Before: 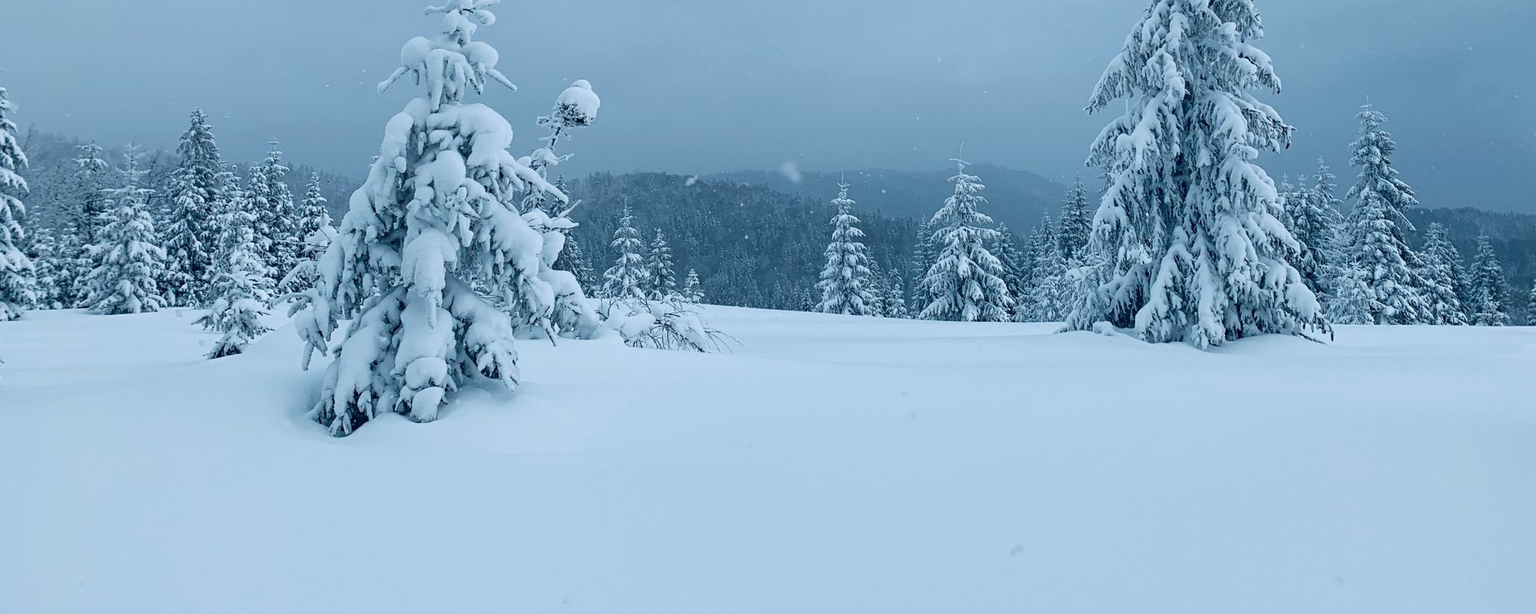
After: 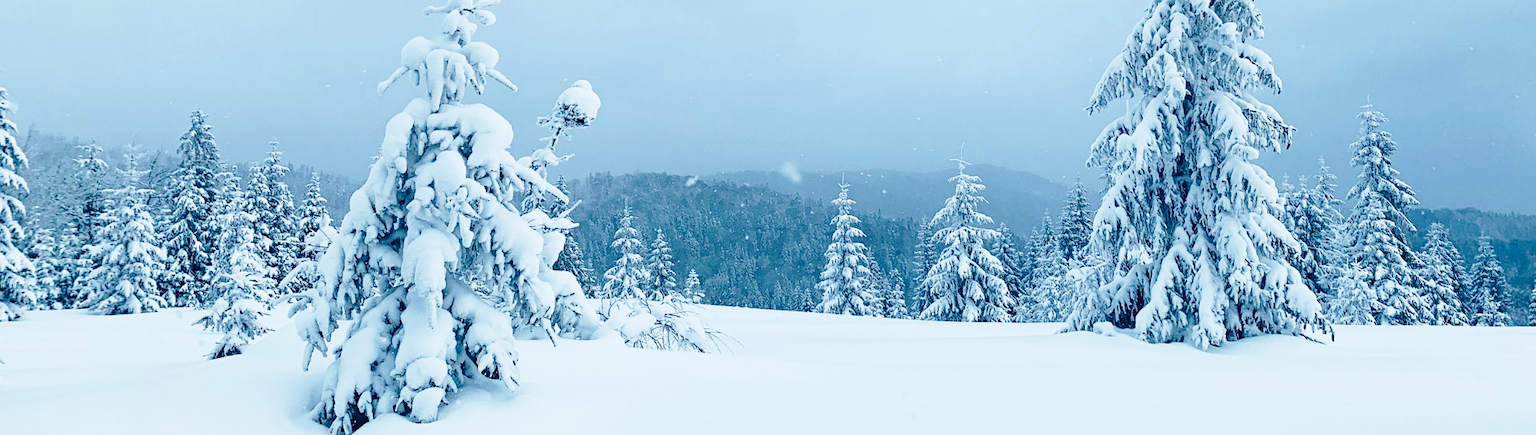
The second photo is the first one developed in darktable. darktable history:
crop: right 0.001%, bottom 29.082%
base curve: curves: ch0 [(0, 0) (0.028, 0.03) (0.121, 0.232) (0.46, 0.748) (0.859, 0.968) (1, 1)], preserve colors none
